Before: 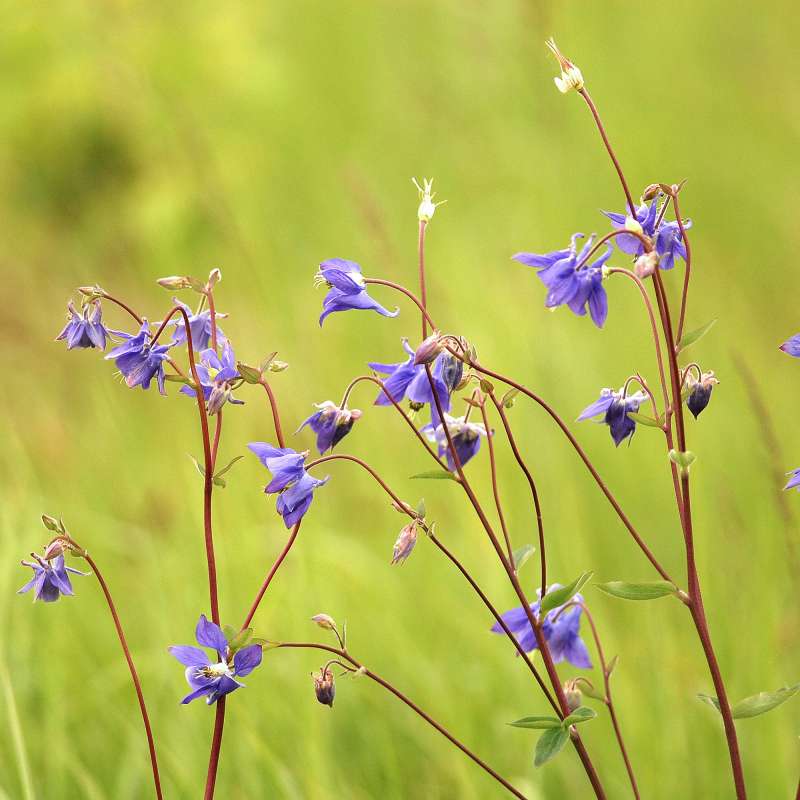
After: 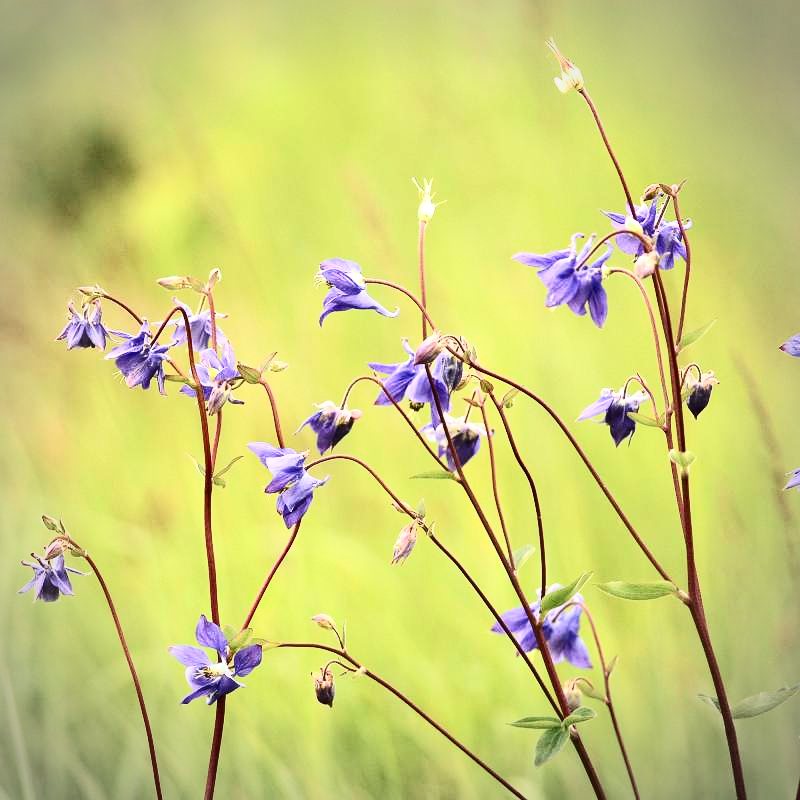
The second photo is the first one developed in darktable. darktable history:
vignetting: on, module defaults
contrast brightness saturation: contrast 0.39, brightness 0.1
